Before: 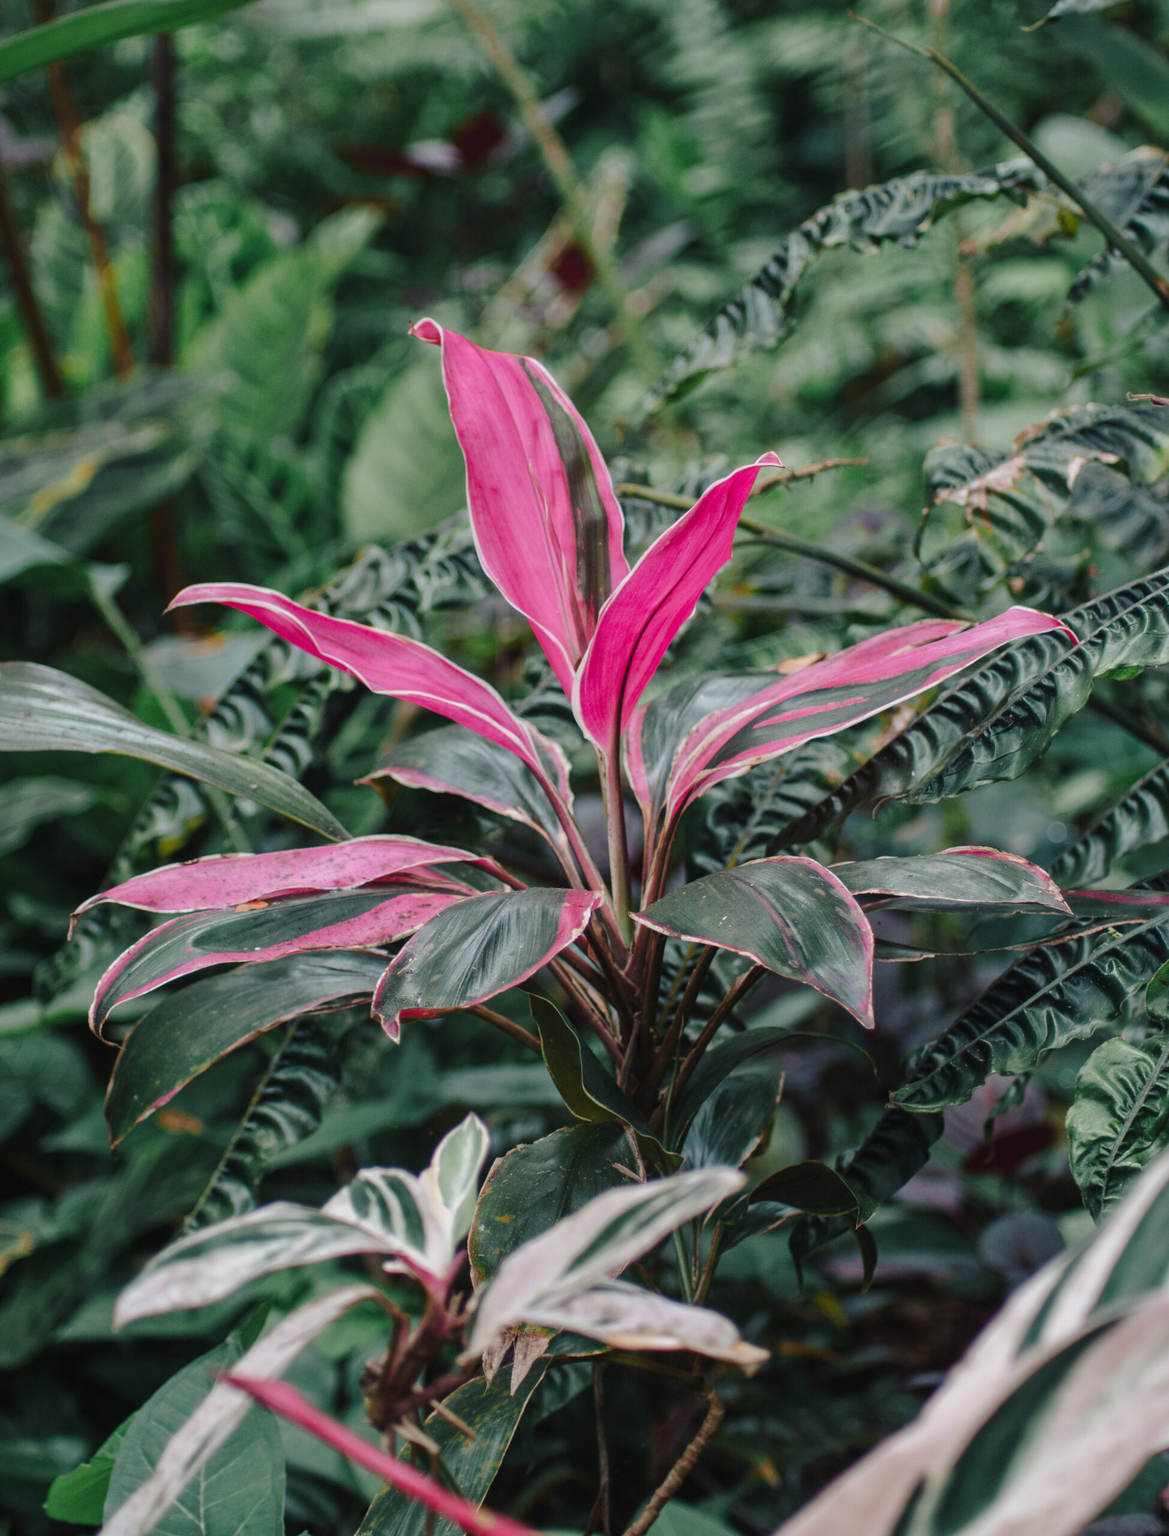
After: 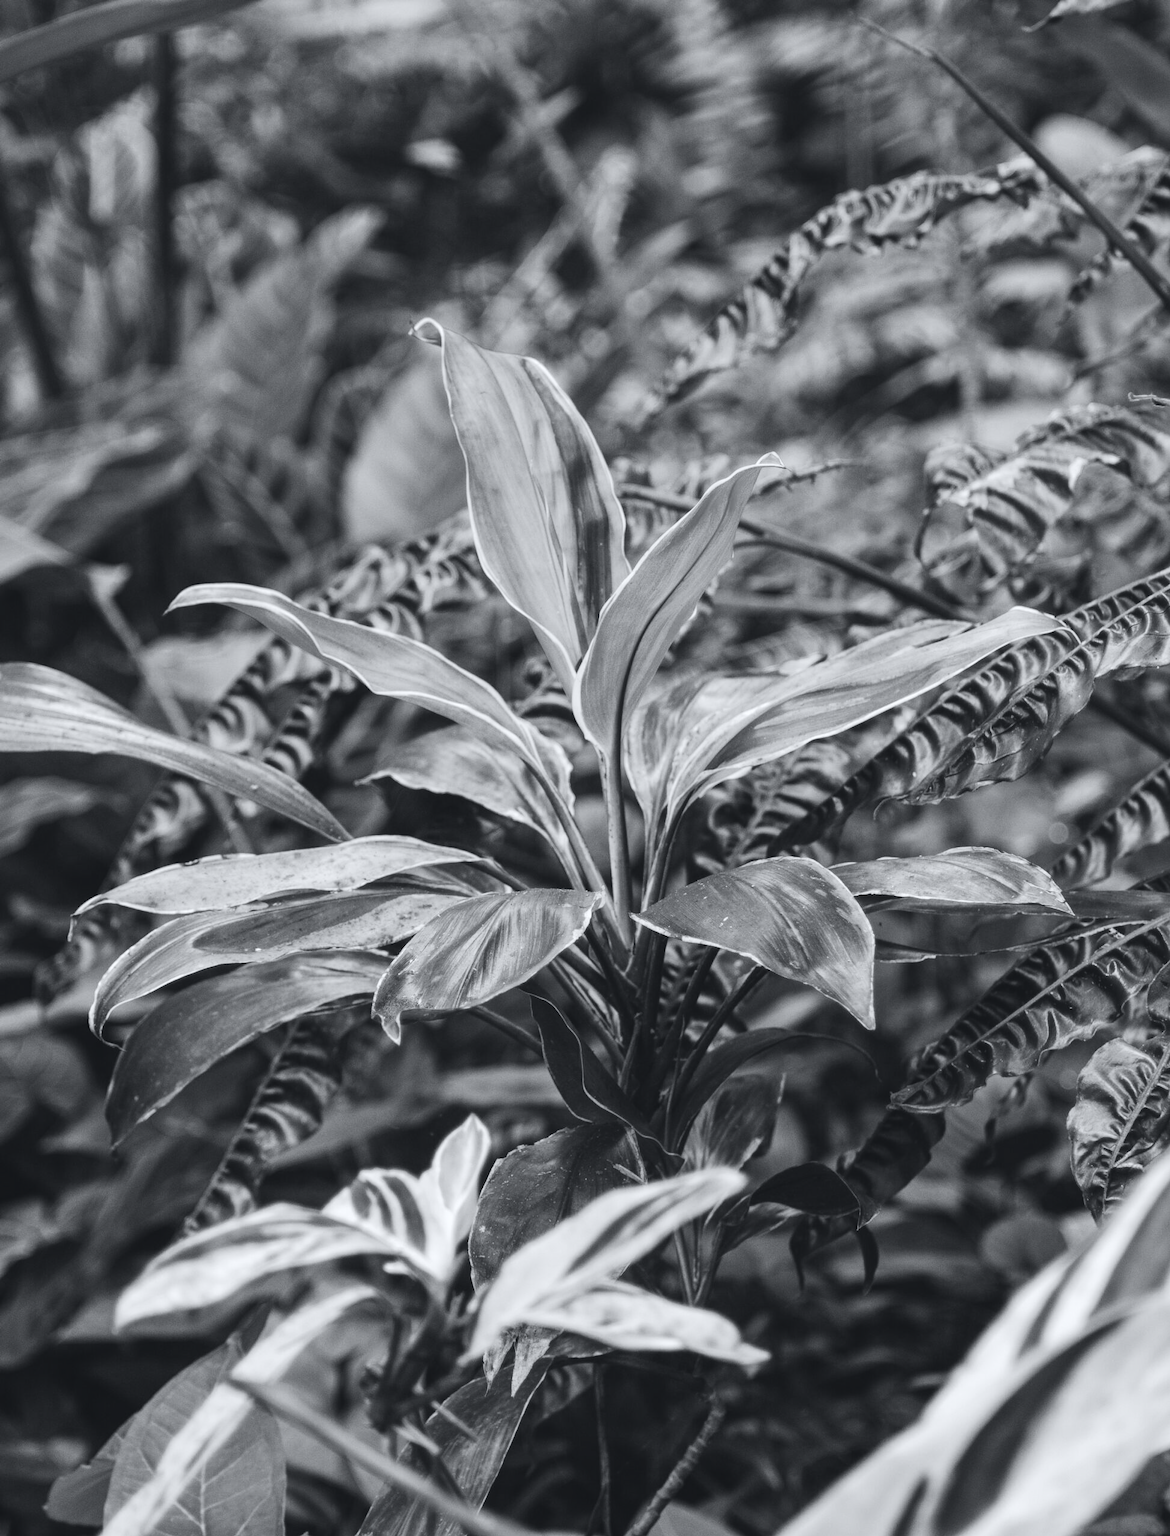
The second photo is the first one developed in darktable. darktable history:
exposure: exposure 0.61 EV, compensate highlight preservation false
tone curve: curves: ch0 [(0, 0.045) (0.155, 0.169) (0.46, 0.466) (0.751, 0.788) (1, 0.961)]; ch1 [(0, 0) (0.43, 0.408) (0.472, 0.469) (0.505, 0.503) (0.553, 0.563) (0.592, 0.581) (0.631, 0.625) (1, 1)]; ch2 [(0, 0) (0.505, 0.495) (0.55, 0.557) (0.583, 0.573) (1, 1)], color space Lab, independent channels, preserve colors none
color calibration: output gray [0.246, 0.254, 0.501, 0], illuminant custom, x 0.349, y 0.365, temperature 4957.49 K
crop: bottom 0.061%
contrast brightness saturation: contrast 0.079, saturation 0.204
